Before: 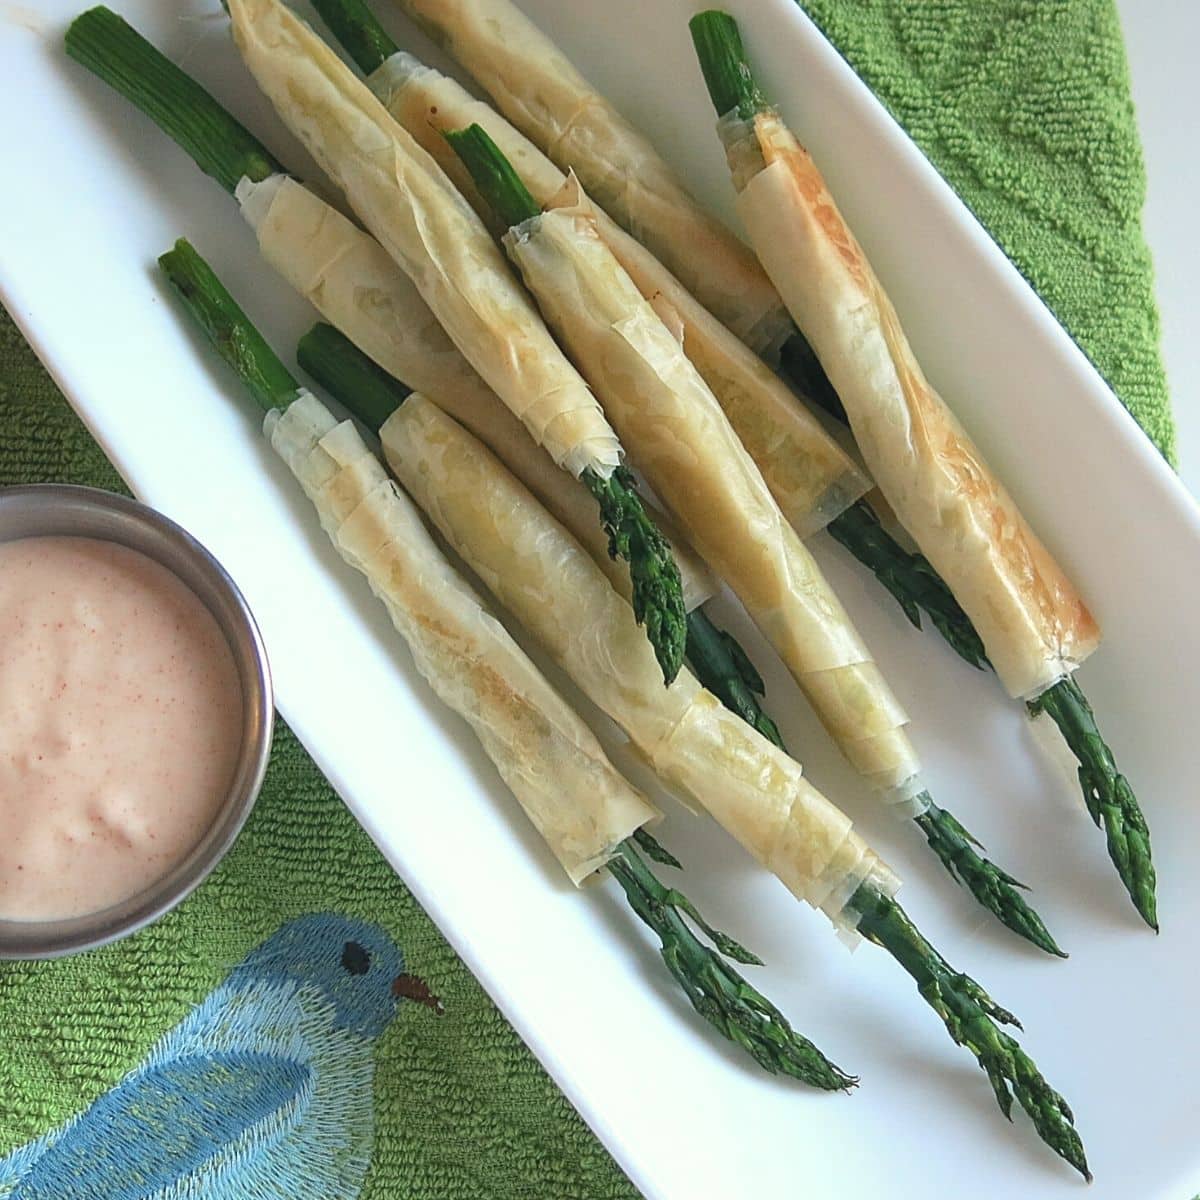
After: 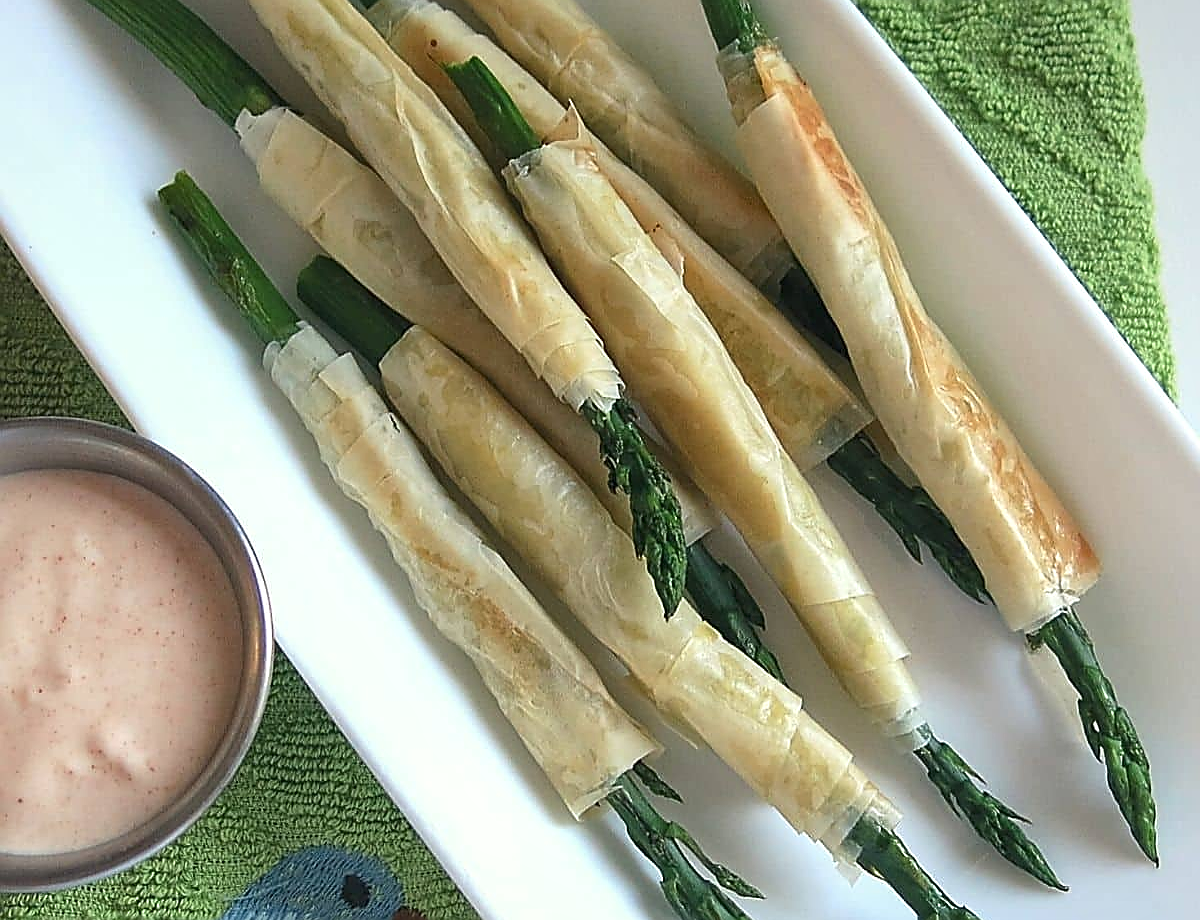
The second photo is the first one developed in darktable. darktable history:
crop: top 5.667%, bottom 17.637%
sharpen: radius 1.4, amount 1.25, threshold 0.7
local contrast: mode bilateral grid, contrast 20, coarseness 50, detail 130%, midtone range 0.2
